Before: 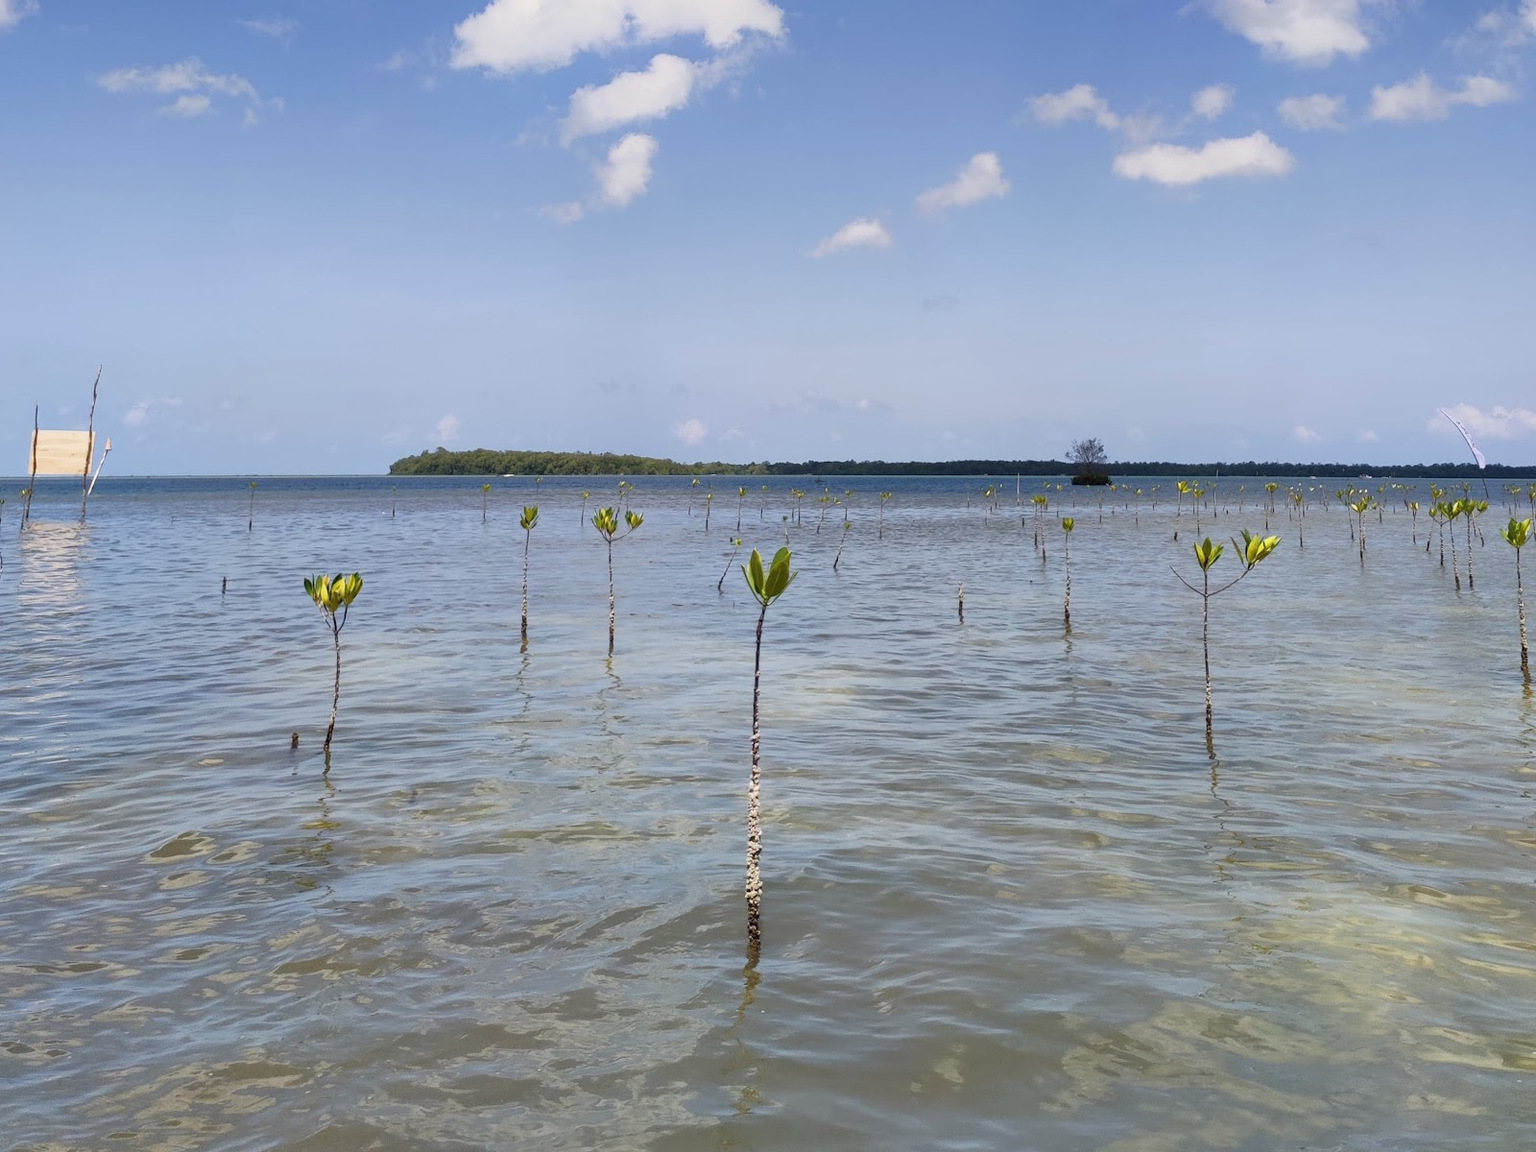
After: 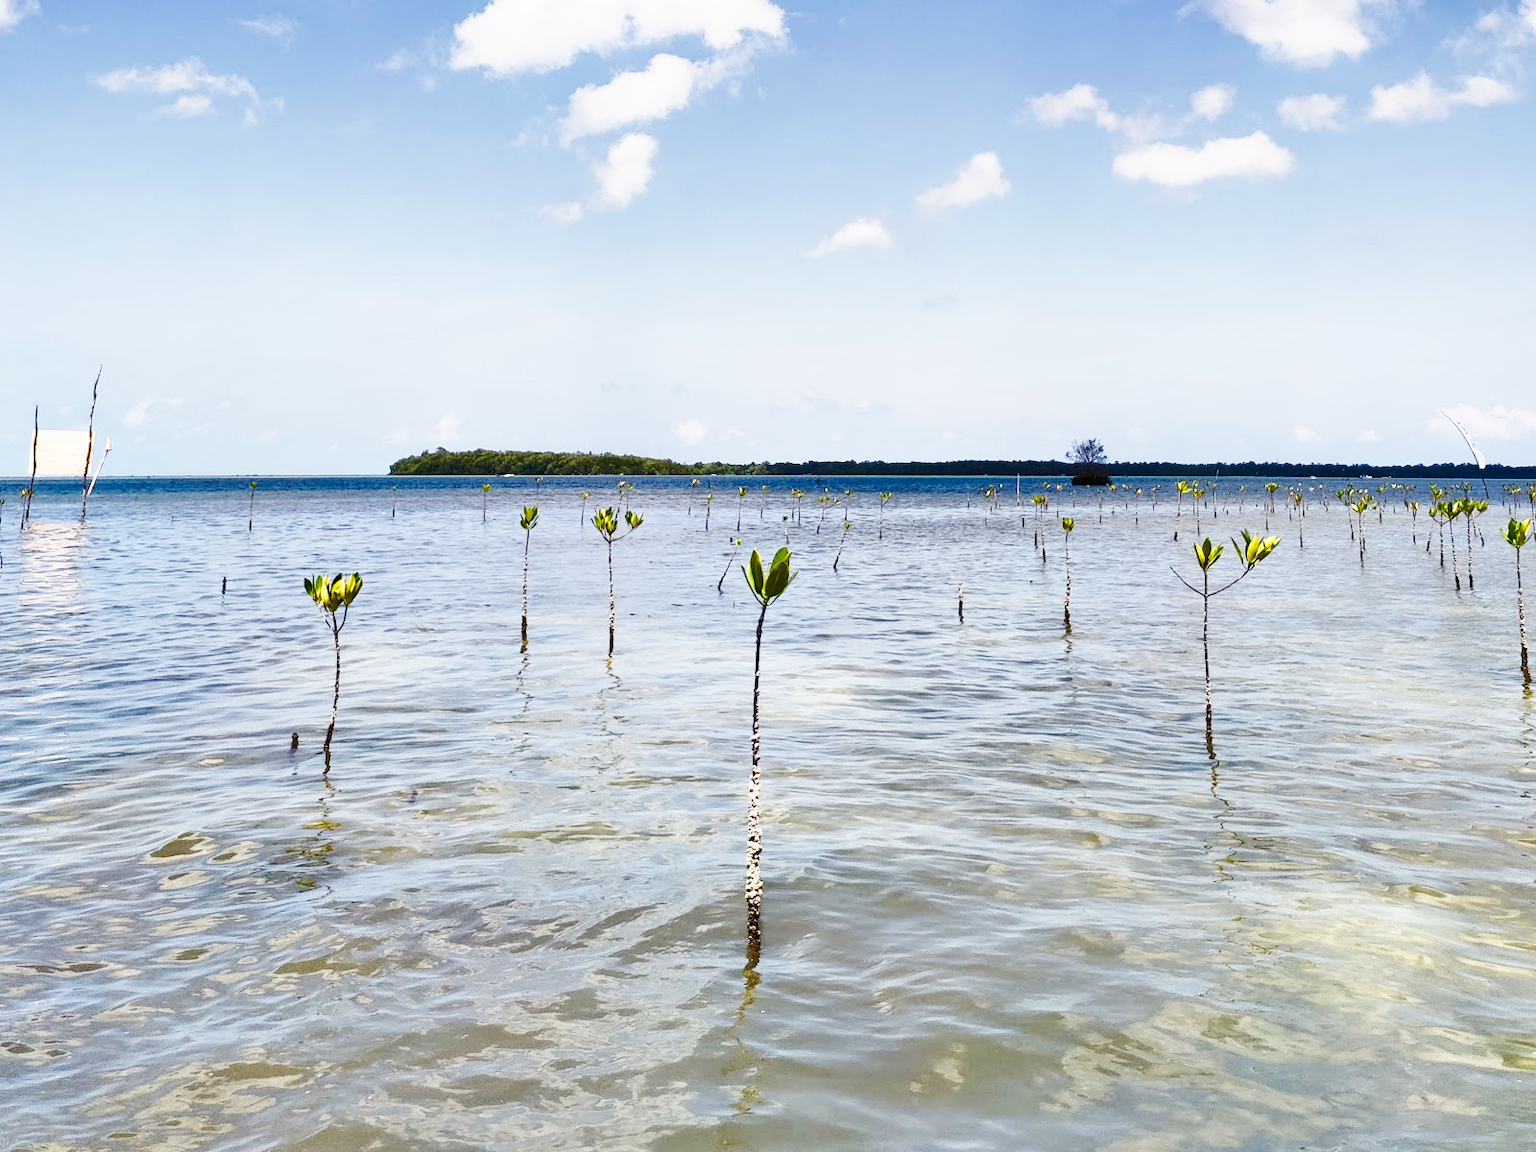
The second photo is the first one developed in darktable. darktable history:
base curve: curves: ch0 [(0, 0) (0.007, 0.004) (0.027, 0.03) (0.046, 0.07) (0.207, 0.54) (0.442, 0.872) (0.673, 0.972) (1, 1)], preserve colors none
shadows and highlights: soften with gaussian
